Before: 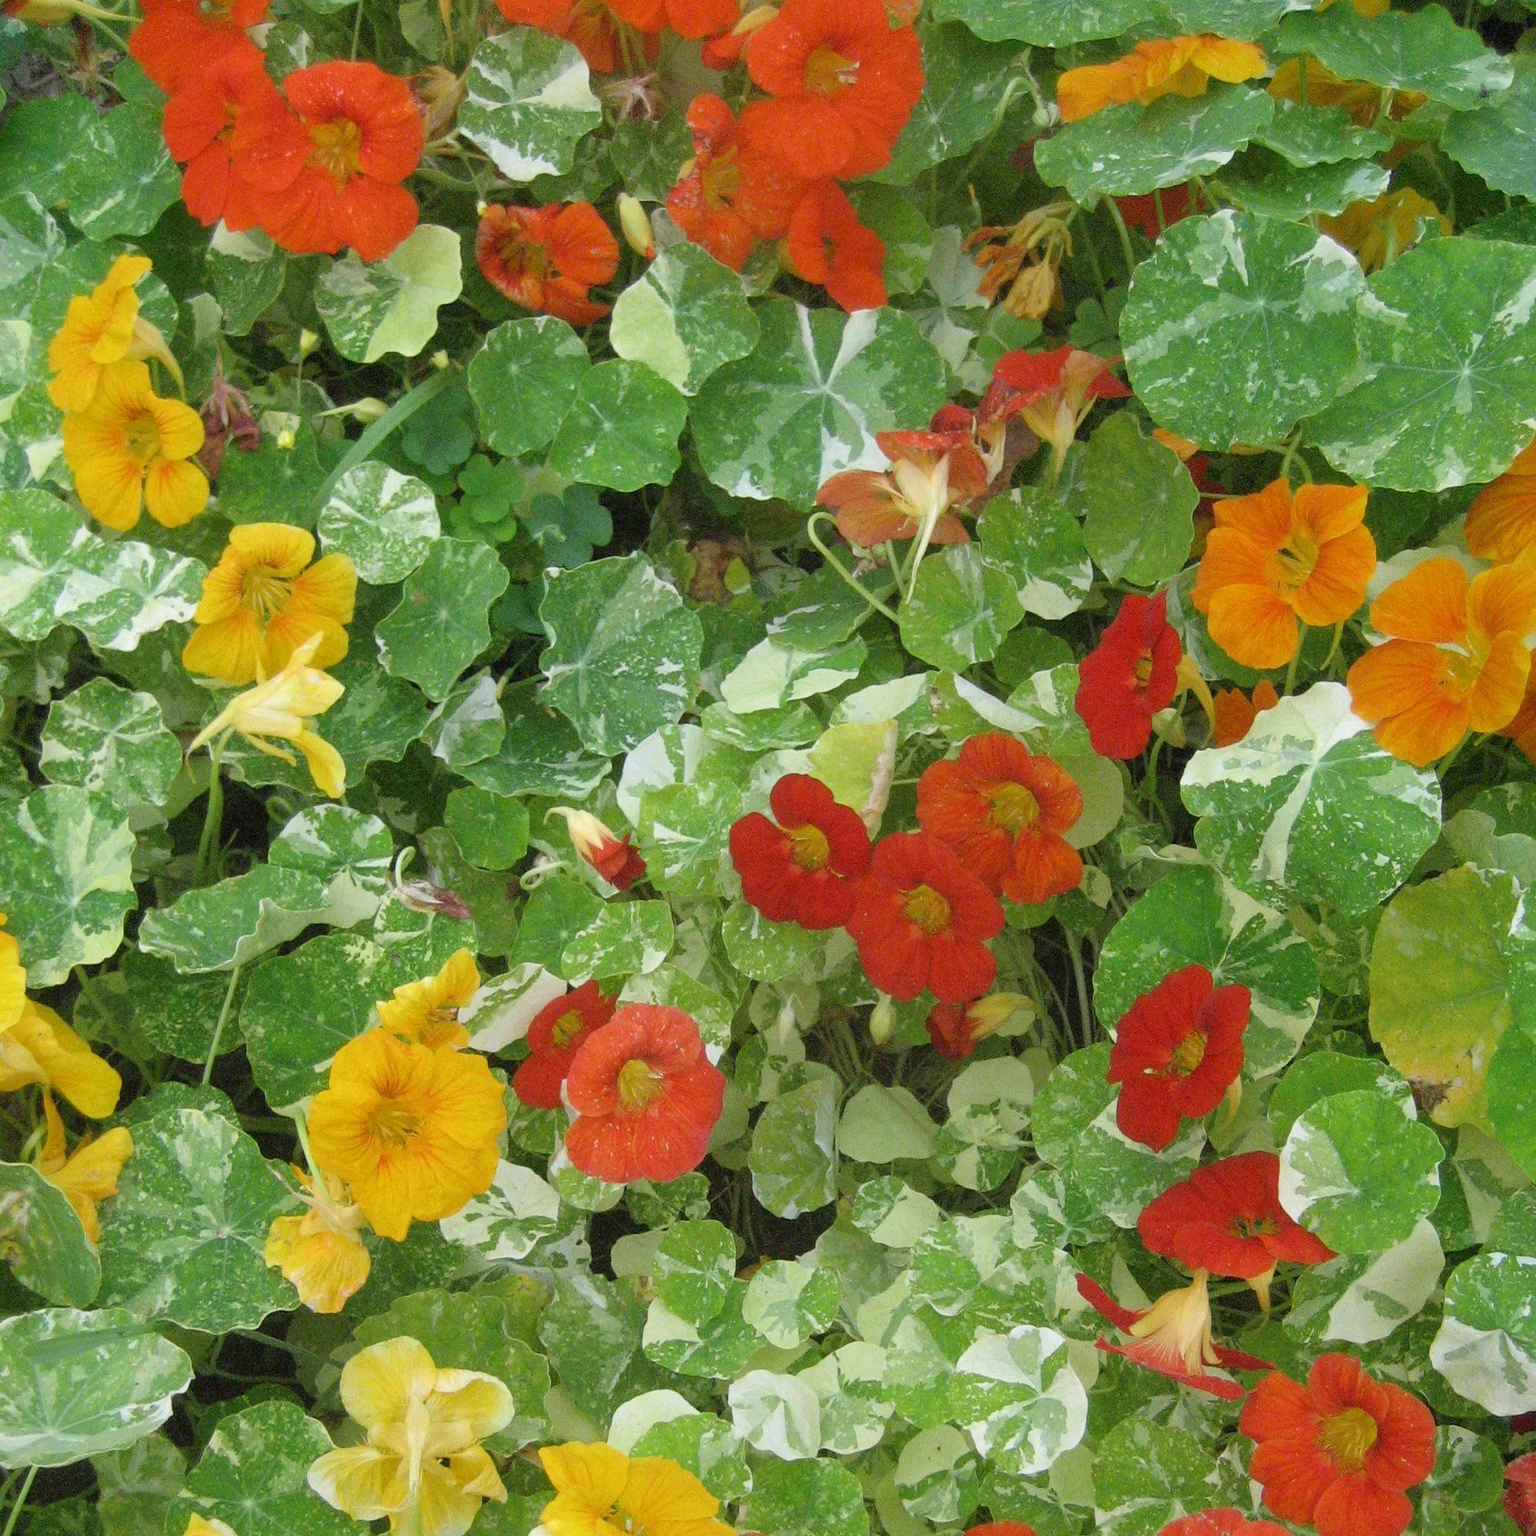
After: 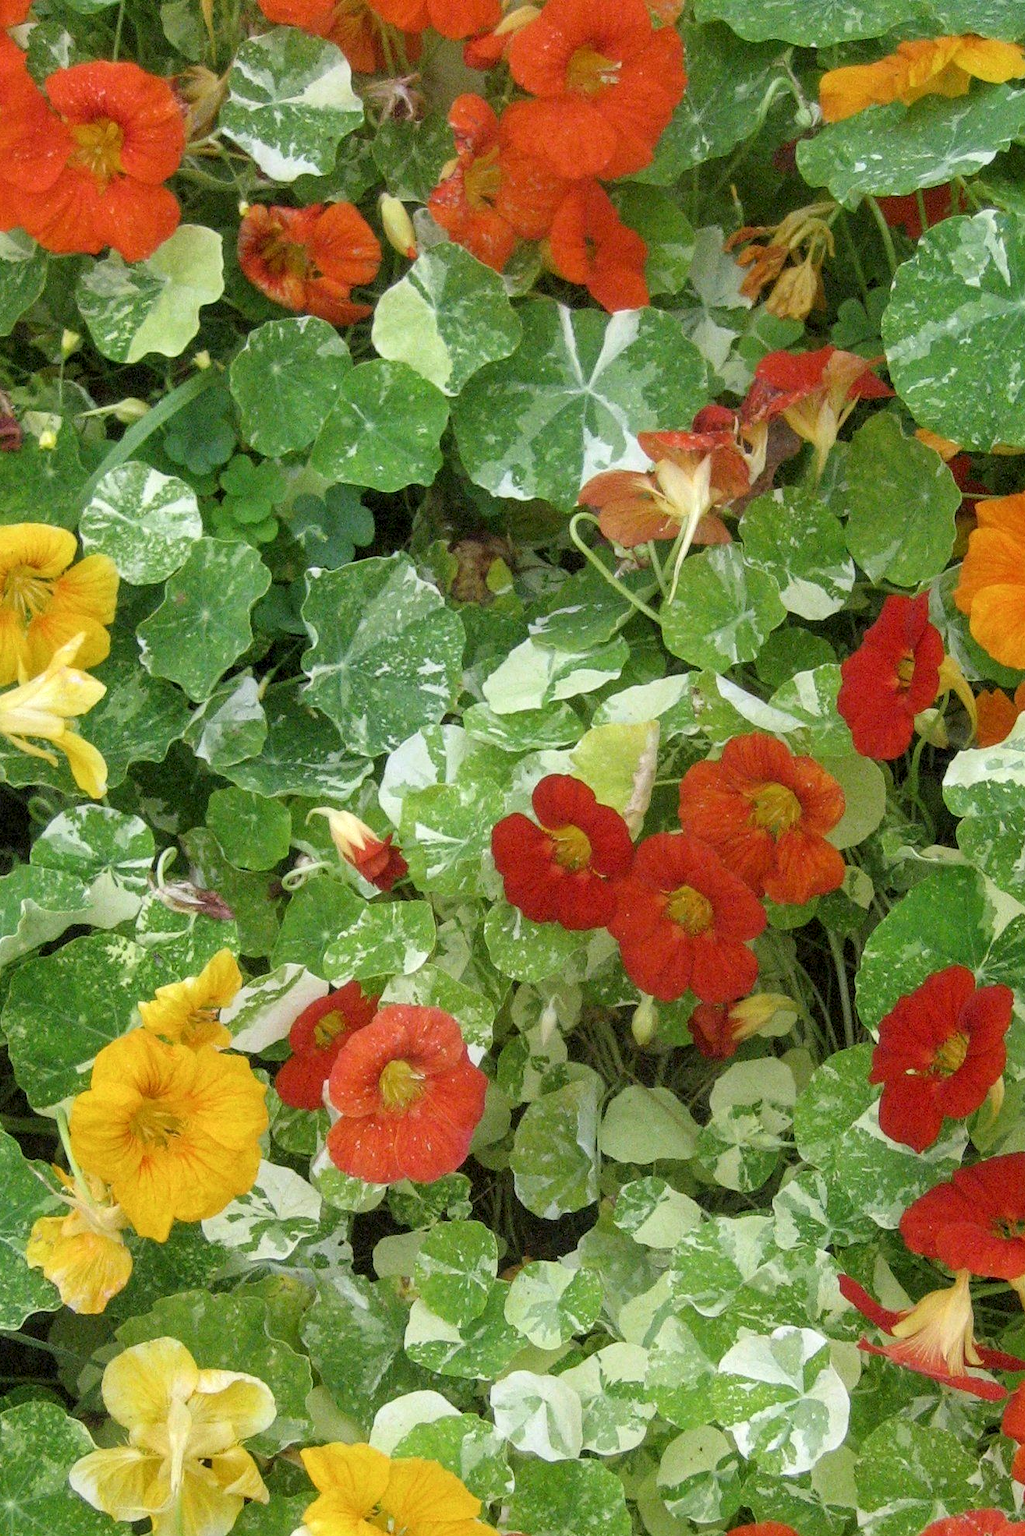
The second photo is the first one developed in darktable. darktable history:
local contrast: highlights 89%, shadows 81%
crop and rotate: left 15.534%, right 17.705%
